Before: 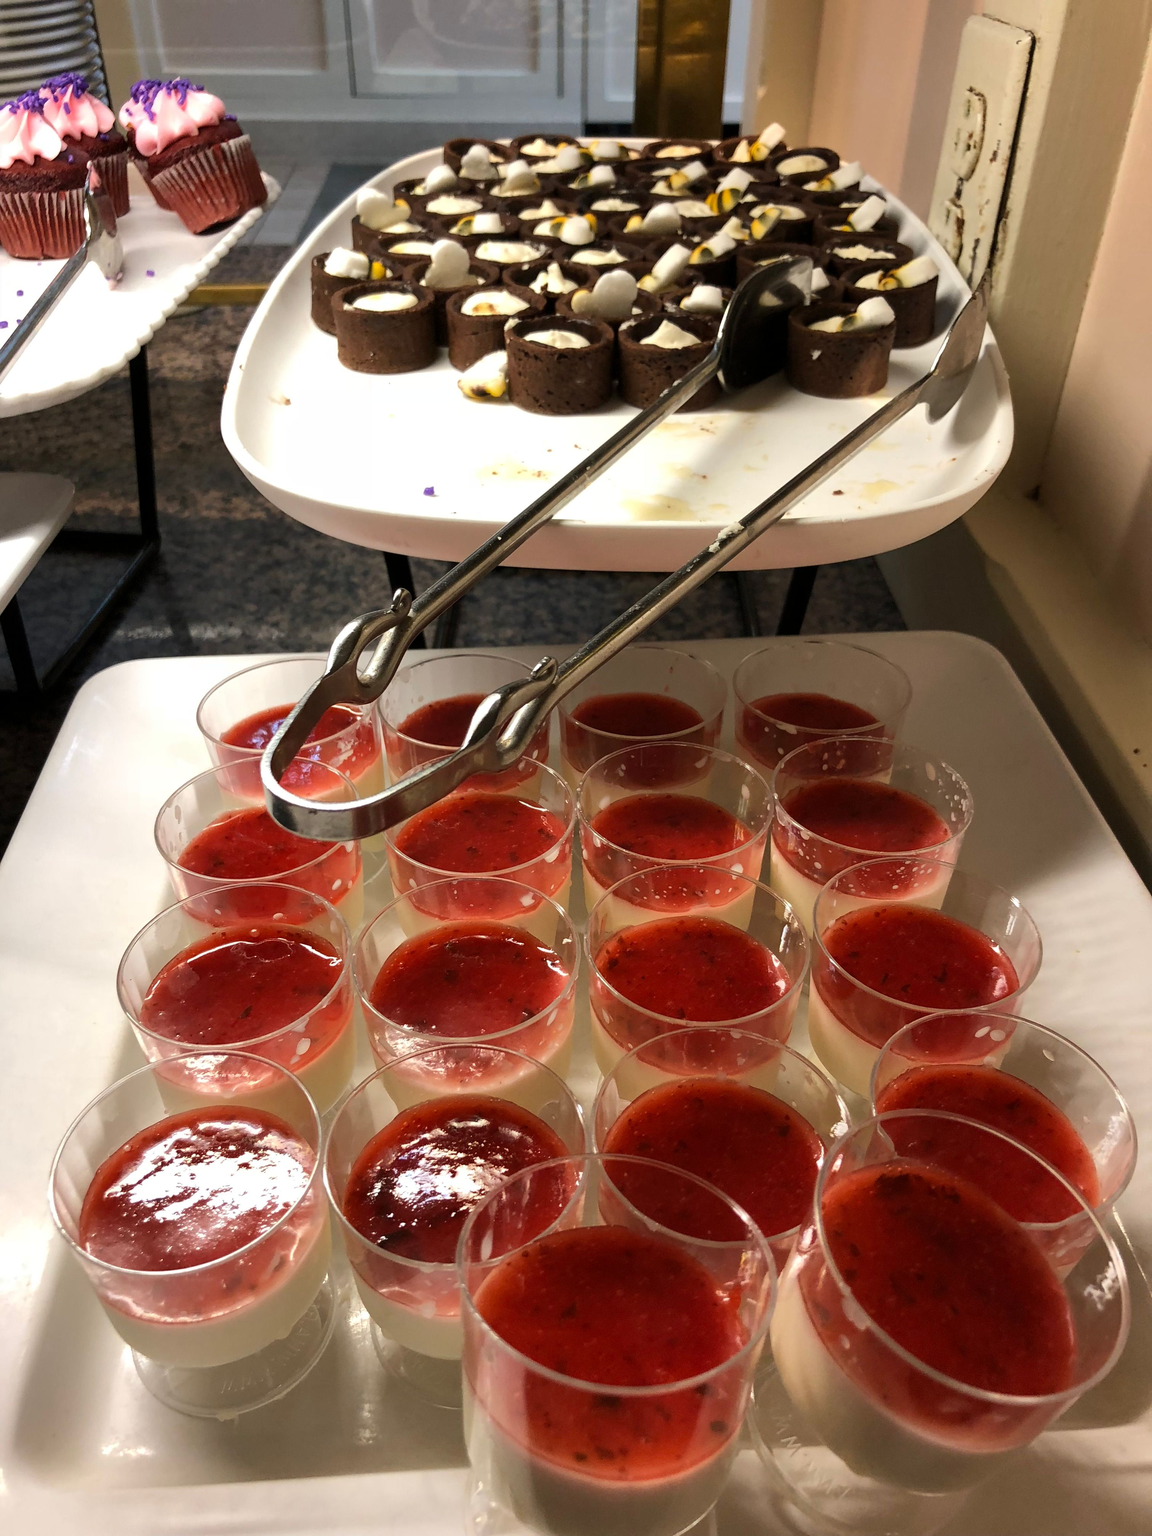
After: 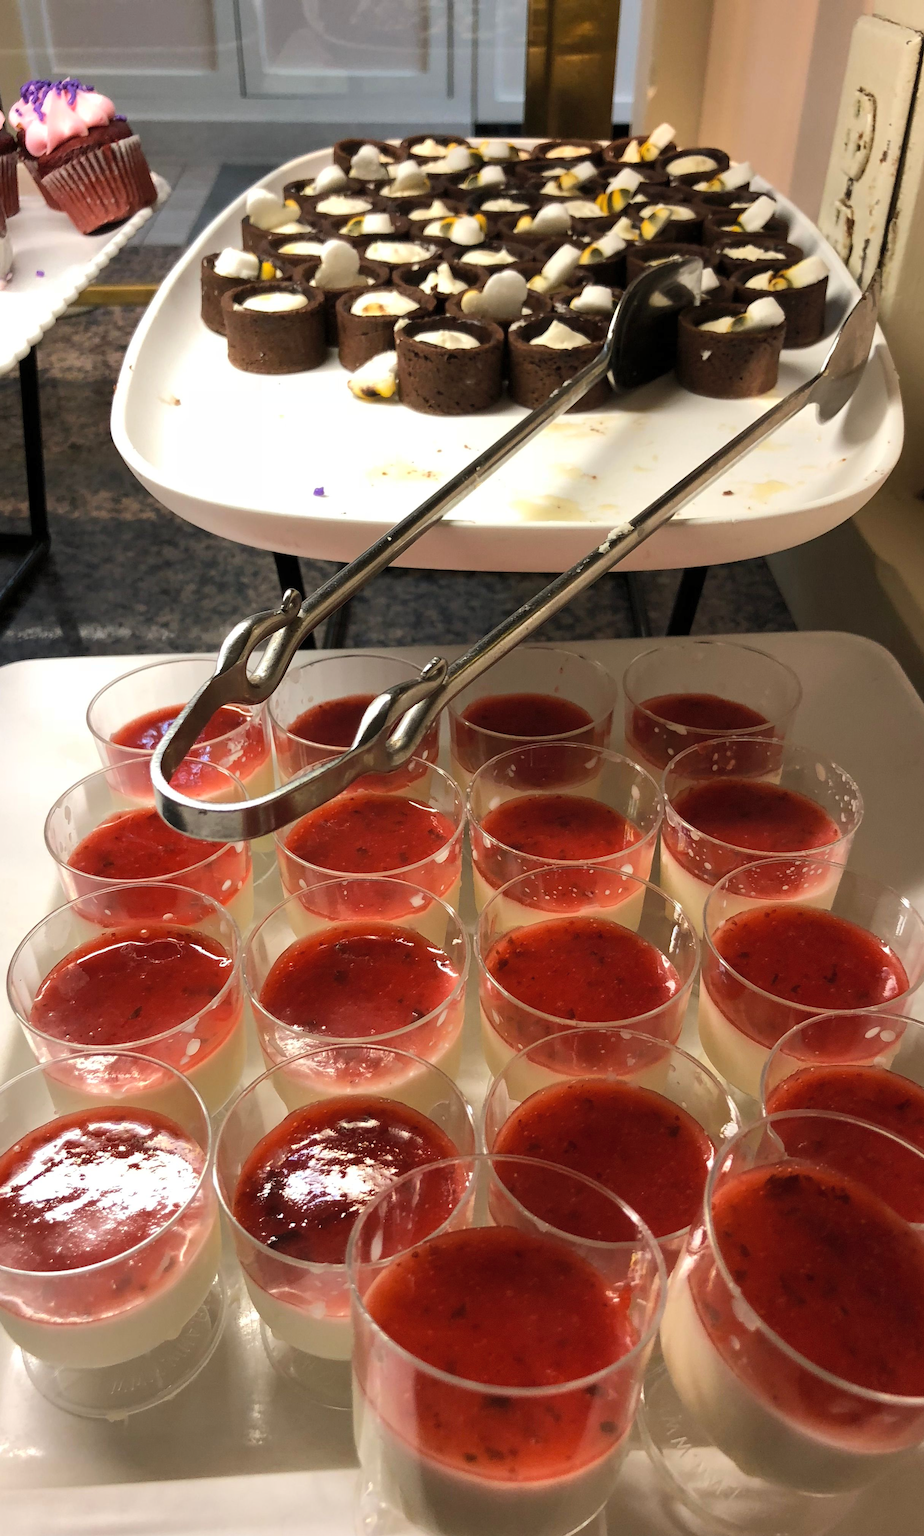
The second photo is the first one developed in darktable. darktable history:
crop and rotate: left 9.609%, right 10.111%
contrast brightness saturation: contrast 0.049, brightness 0.059, saturation 0.015
